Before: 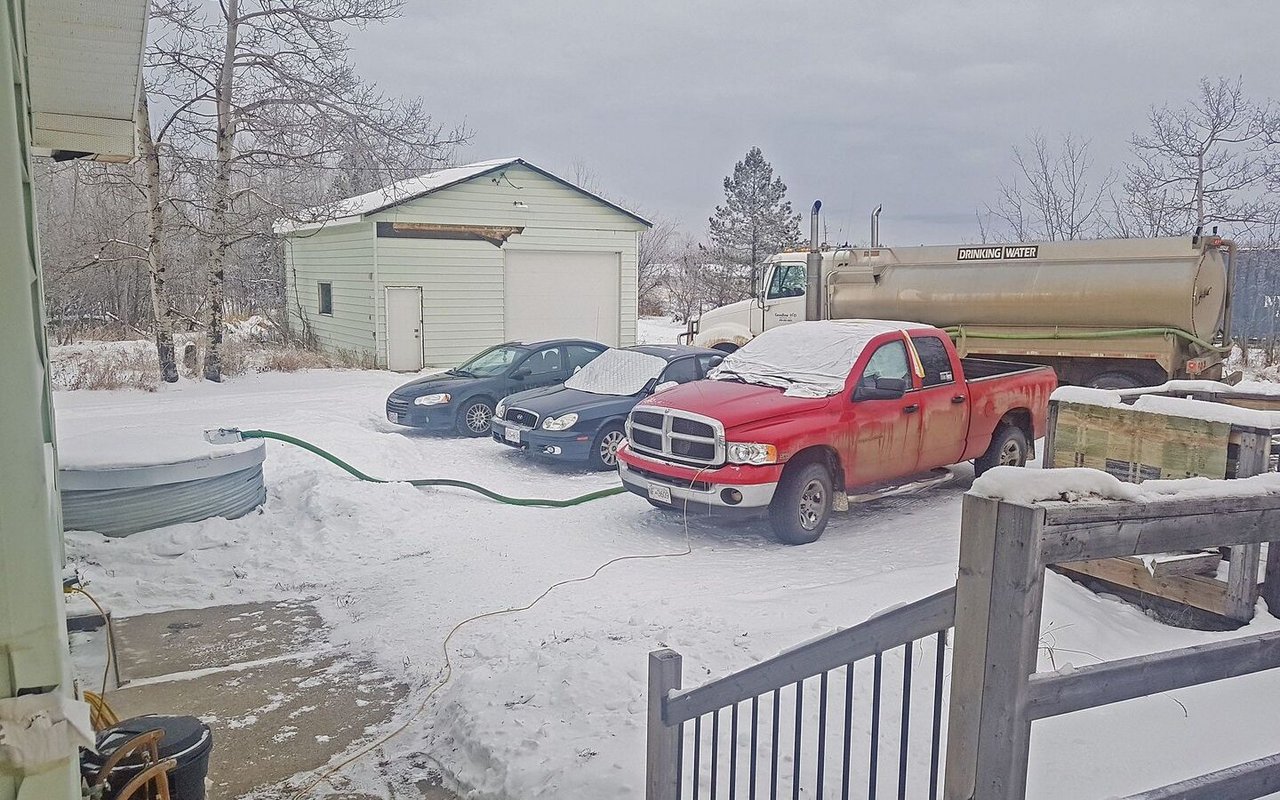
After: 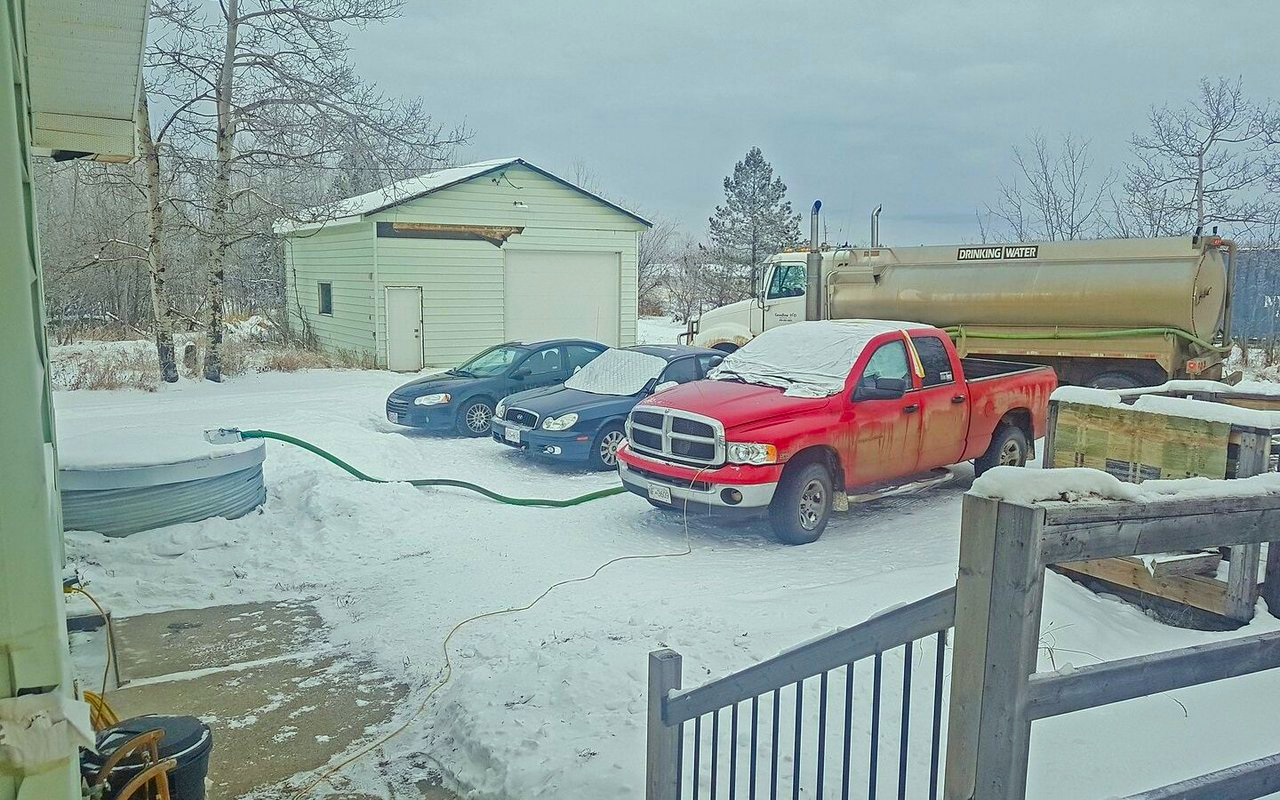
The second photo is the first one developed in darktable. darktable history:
white balance: emerald 1
color correction: highlights a* -7.33, highlights b* 1.26, shadows a* -3.55, saturation 1.4
